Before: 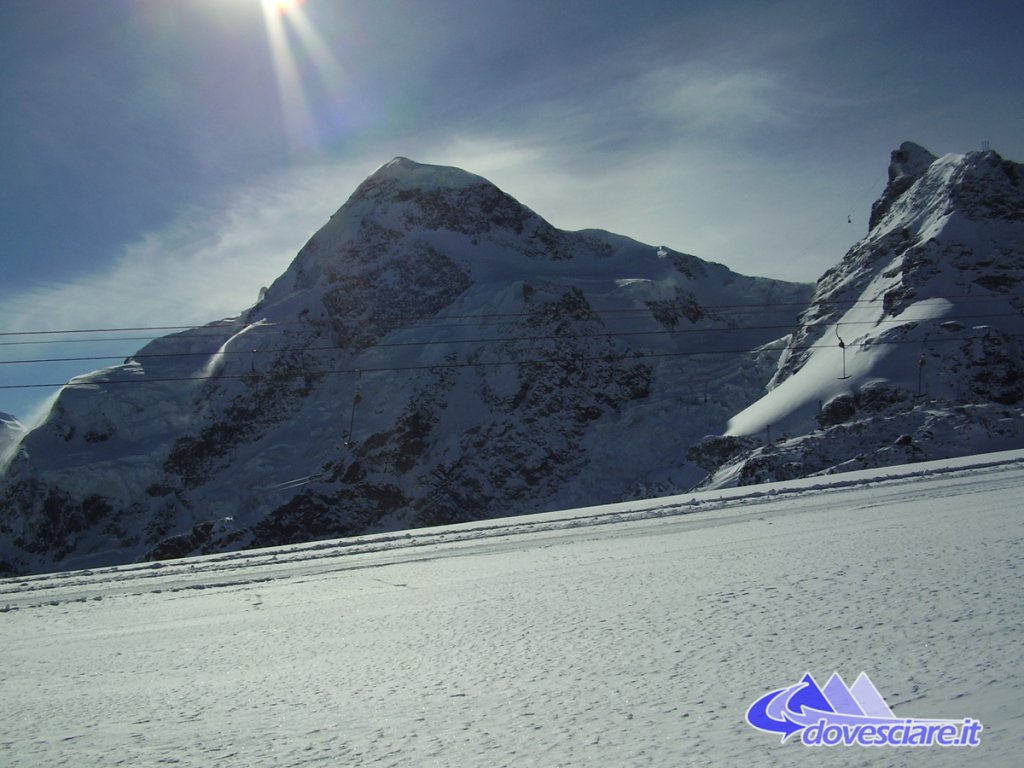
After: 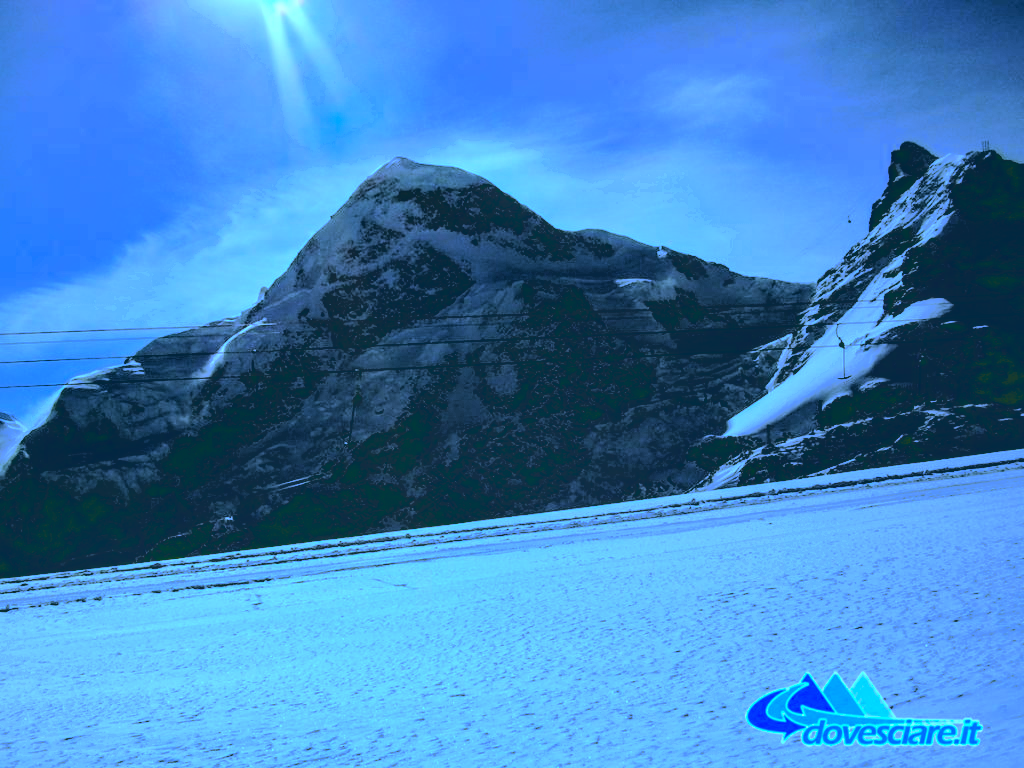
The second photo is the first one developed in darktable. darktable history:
rgb curve: curves: ch0 [(0.123, 0.061) (0.995, 0.887)]; ch1 [(0.06, 0.116) (1, 0.906)]; ch2 [(0, 0) (0.824, 0.69) (1, 1)], mode RGB, independent channels, compensate middle gray true
local contrast: on, module defaults
exposure: exposure 0.6 EV, compensate highlight preservation false
base curve: curves: ch0 [(0.065, 0.026) (0.236, 0.358) (0.53, 0.546) (0.777, 0.841) (0.924, 0.992)], preserve colors average RGB
white balance: red 0.766, blue 1.537
